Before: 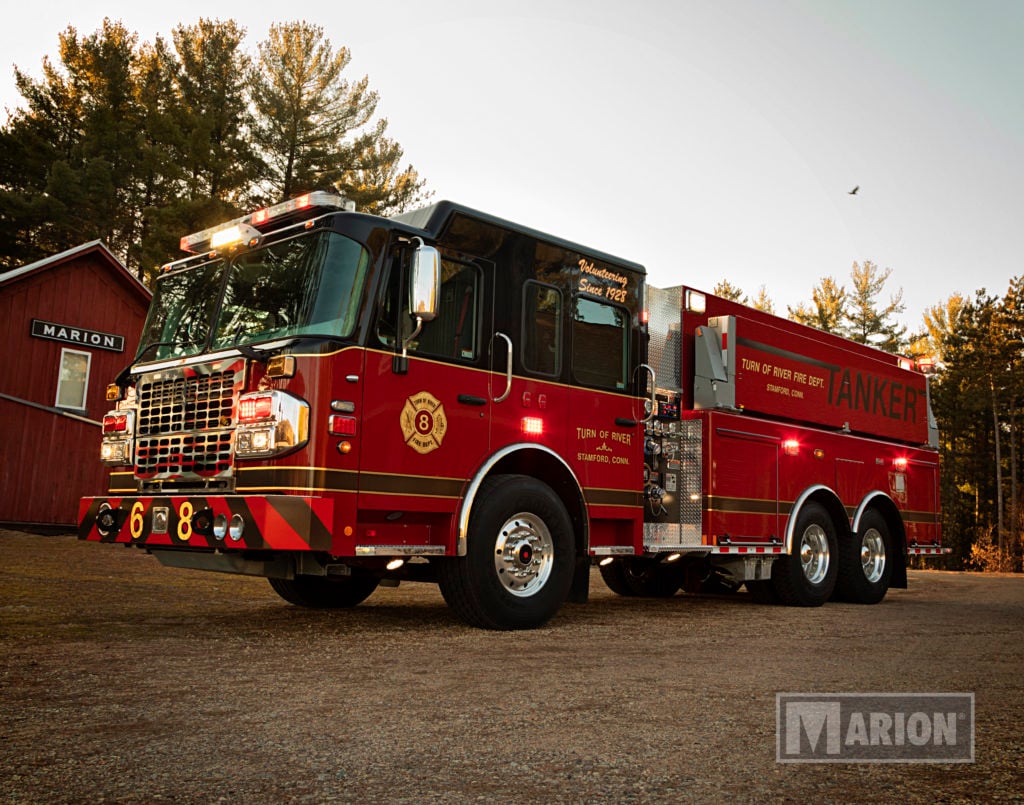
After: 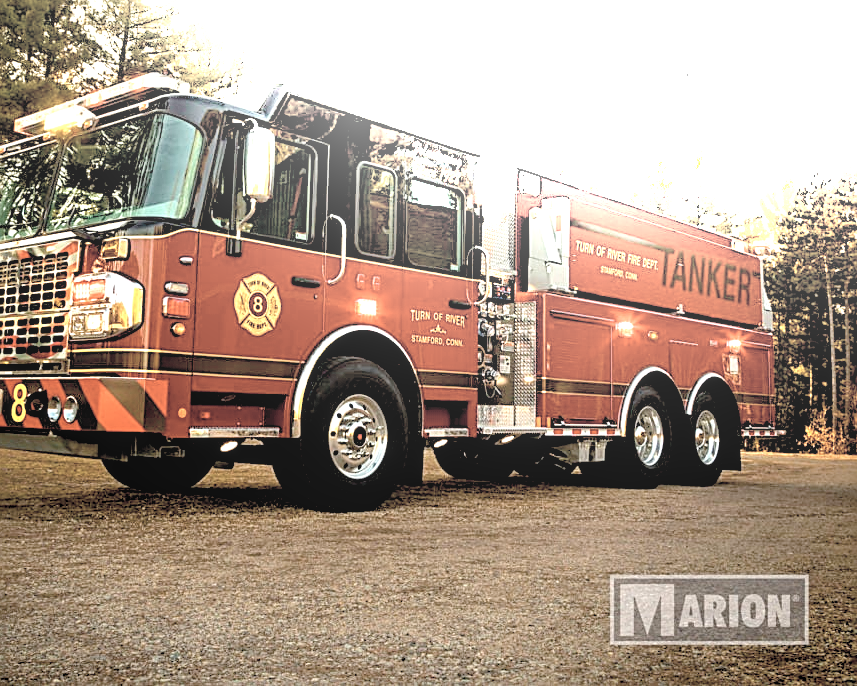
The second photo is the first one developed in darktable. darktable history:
crop: left 16.274%, top 14.753%
exposure: black level correction 0.001, exposure 1.12 EV, compensate highlight preservation false
local contrast: detail 110%
sharpen: on, module defaults
shadows and highlights: shadows -21.87, highlights 98.95, soften with gaussian
color balance rgb: shadows lift › chroma 1.047%, shadows lift › hue 217.52°, global offset › luminance -1.416%, linear chroma grading › global chroma 8.434%, perceptual saturation grading › global saturation 19.37%, global vibrance 24.975%
contrast brightness saturation: brightness 0.181, saturation -0.498
